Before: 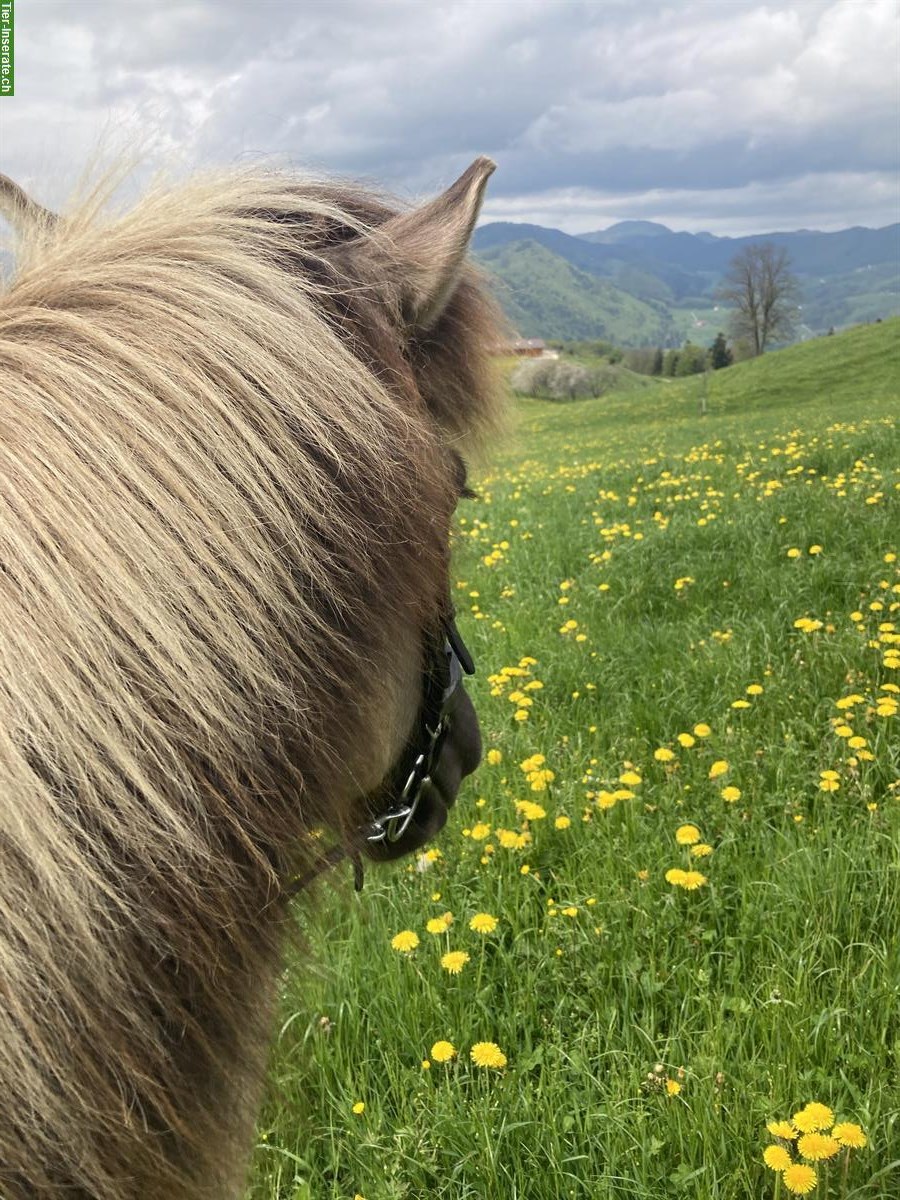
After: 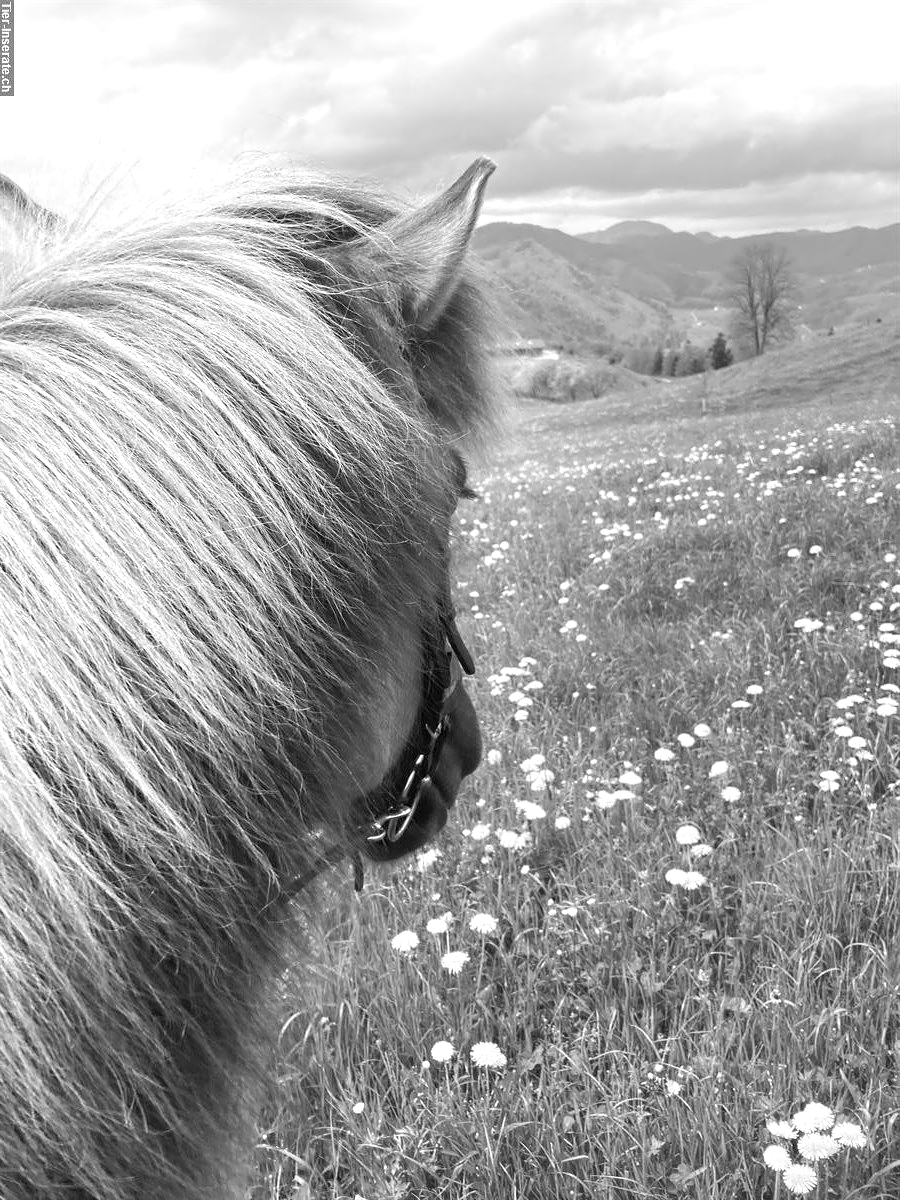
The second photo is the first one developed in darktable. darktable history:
contrast equalizer: y [[0.5 ×4, 0.525, 0.667], [0.5 ×6], [0.5 ×6], [0 ×4, 0.042, 0], [0, 0, 0.004, 0.1, 0.191, 0.131]]
tone equalizer: on, module defaults
exposure: exposure 0.661 EV, compensate highlight preservation false
monochrome: a 32, b 64, size 2.3
white balance: red 0.967, blue 1.049
